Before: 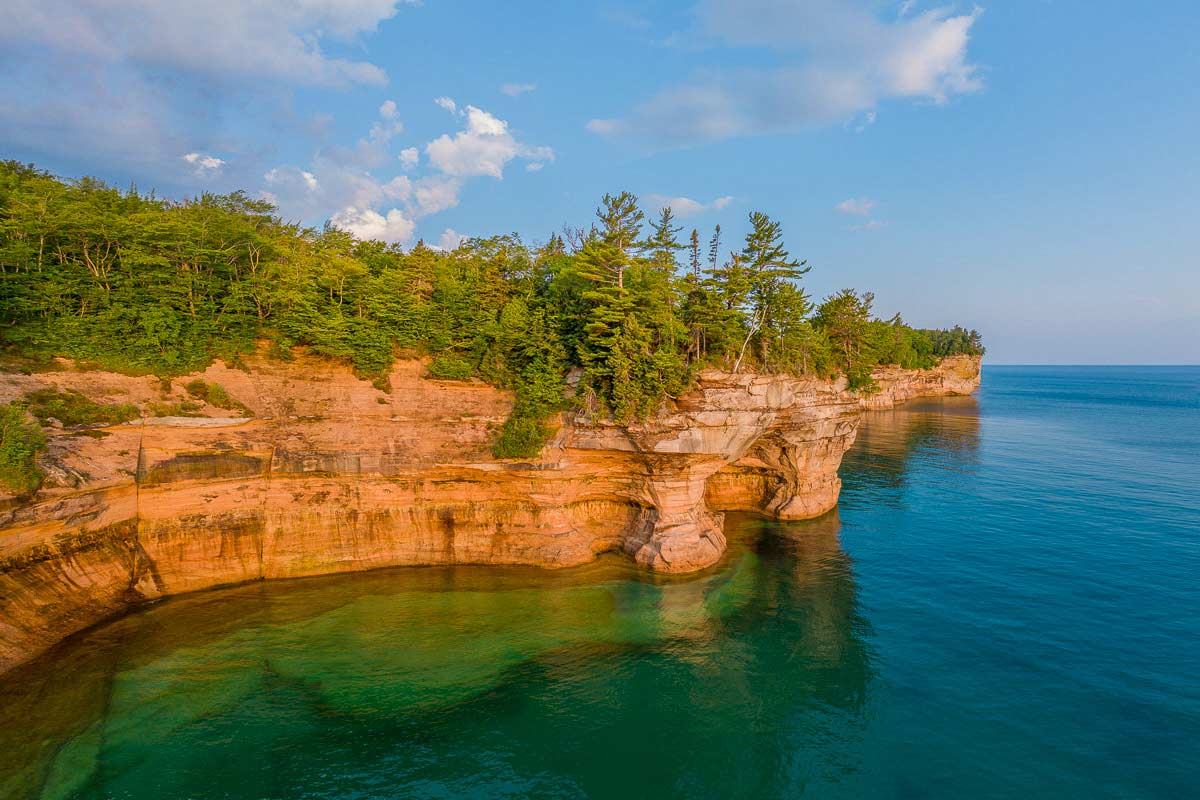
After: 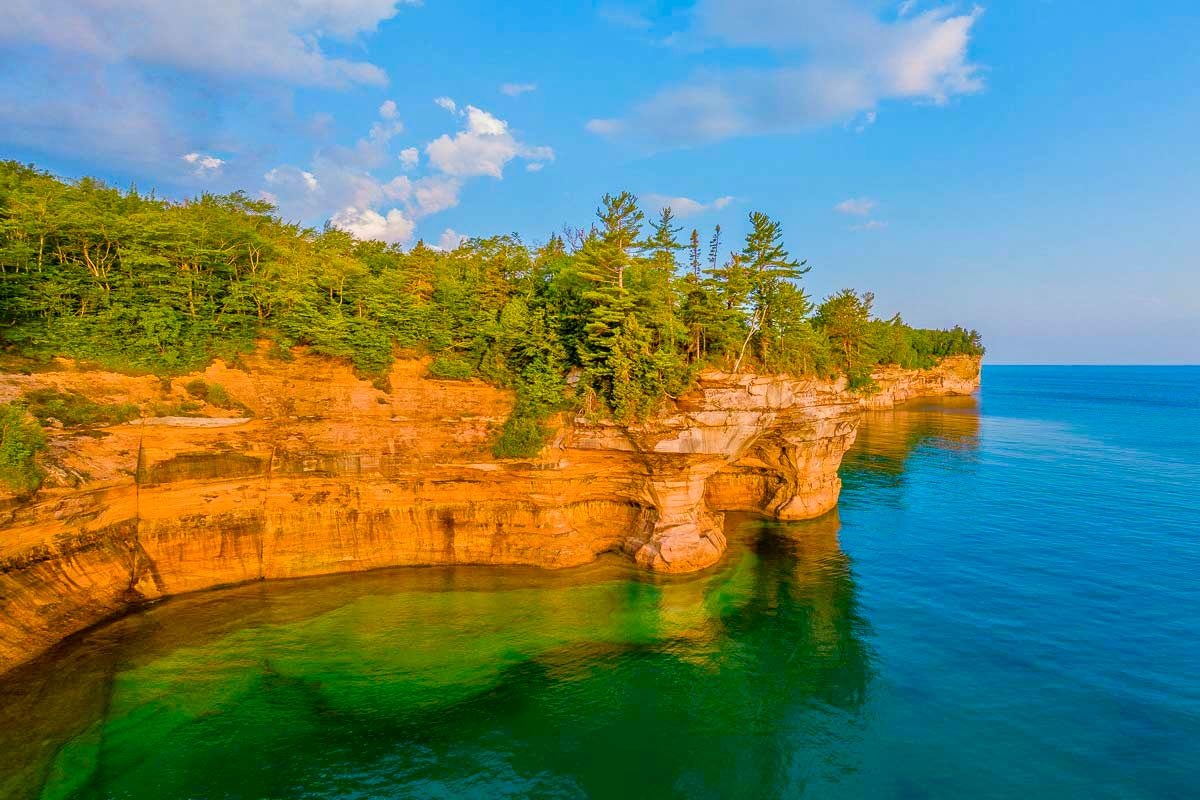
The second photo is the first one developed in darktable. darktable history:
tone equalizer: -8 EV 0.001 EV, -7 EV -0.004 EV, -6 EV 0.009 EV, -5 EV 0.032 EV, -4 EV 0.276 EV, -3 EV 0.644 EV, -2 EV 0.584 EV, -1 EV 0.187 EV, +0 EV 0.024 EV
color balance rgb: linear chroma grading › global chroma 18.9%, perceptual saturation grading › global saturation 20%, perceptual saturation grading › highlights -25%, perceptual saturation grading › shadows 50%, global vibrance 18.93%
